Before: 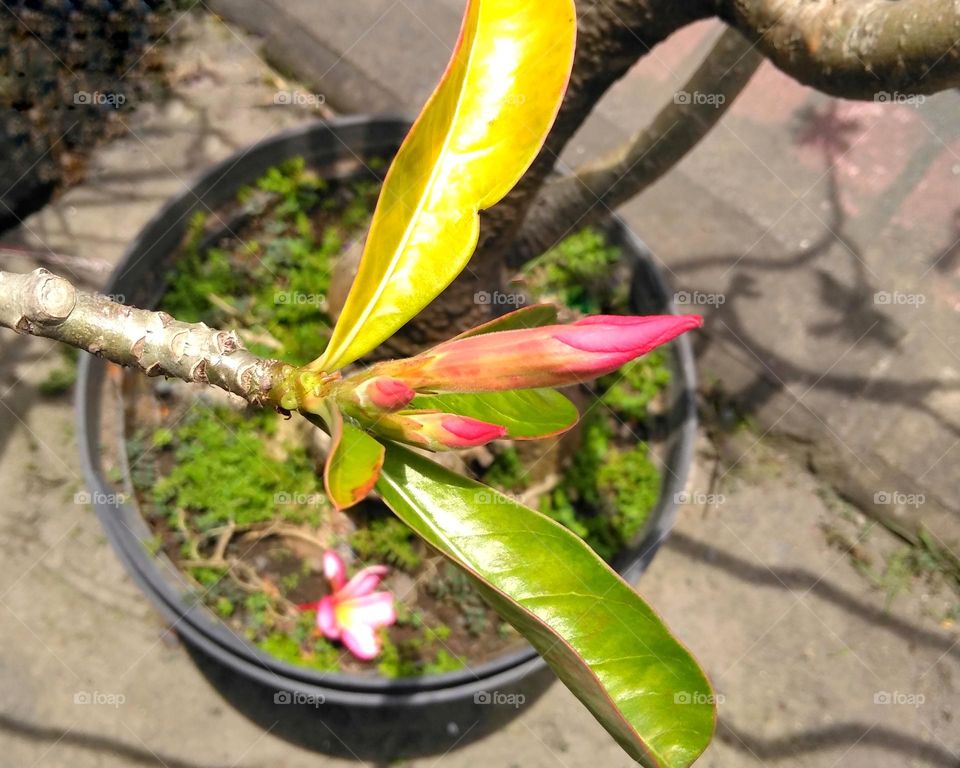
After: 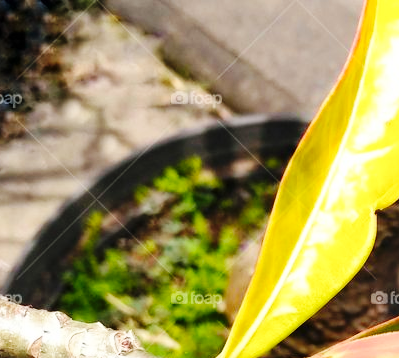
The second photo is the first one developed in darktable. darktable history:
color balance rgb: shadows lift › hue 84.82°, perceptual saturation grading › global saturation 0.054%
base curve: curves: ch0 [(0, 0) (0.036, 0.025) (0.121, 0.166) (0.206, 0.329) (0.605, 0.79) (1, 1)], preserve colors none
crop and rotate: left 10.809%, top 0.079%, right 47.582%, bottom 53.199%
